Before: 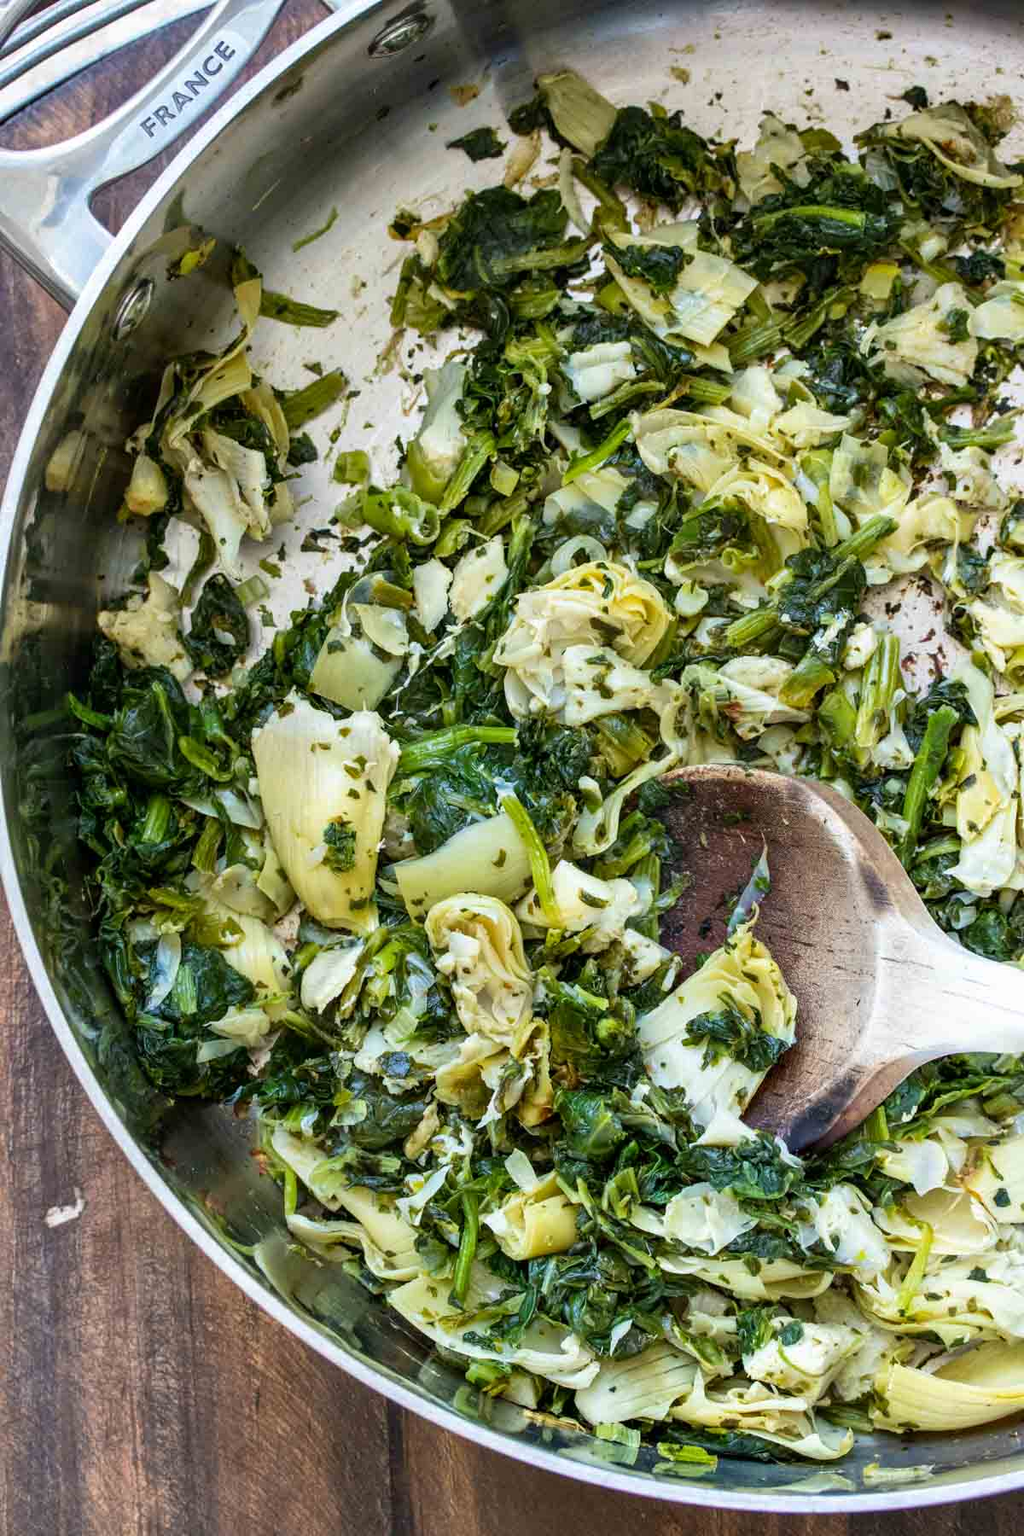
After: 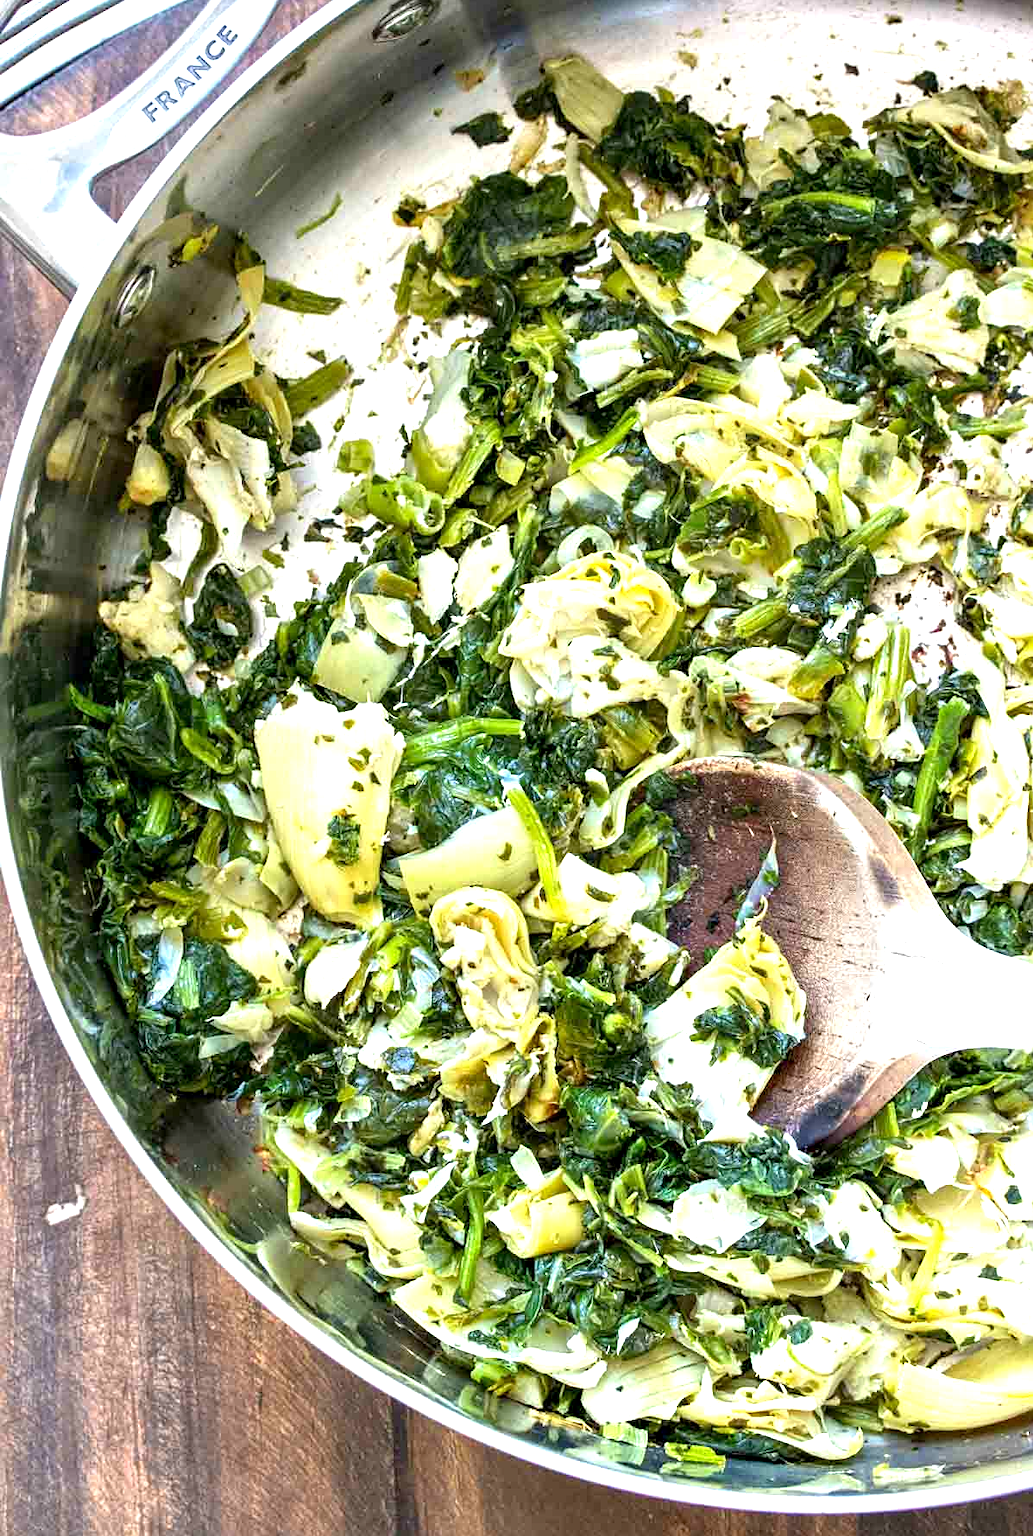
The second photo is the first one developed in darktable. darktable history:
sharpen: amount 0.212
exposure: black level correction 0.001, exposure 1 EV, compensate highlight preservation false
crop: top 1.065%, right 0.085%
